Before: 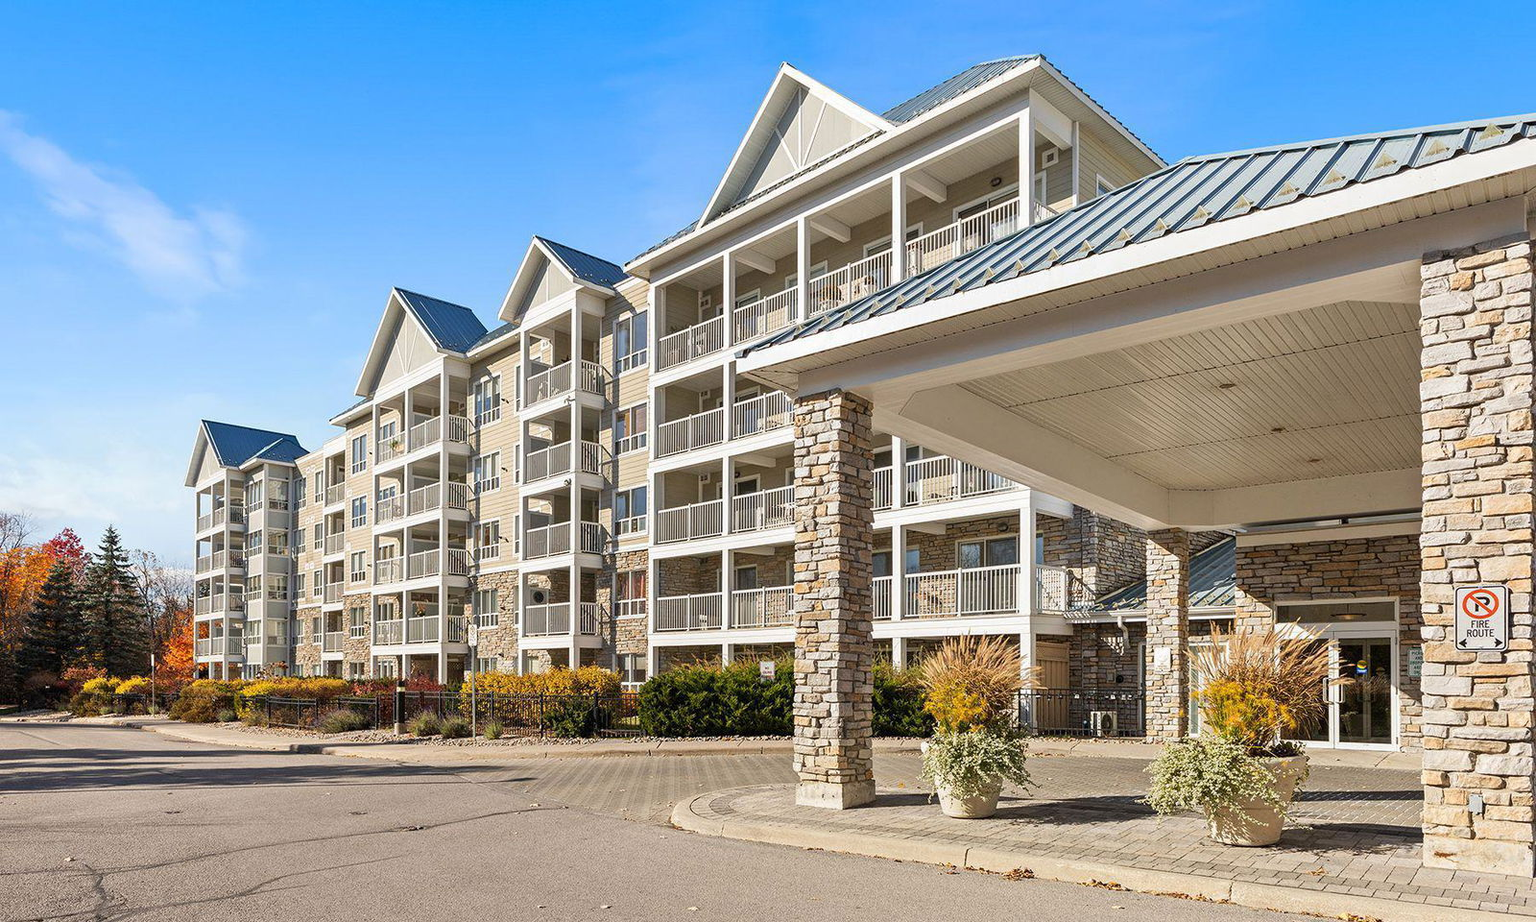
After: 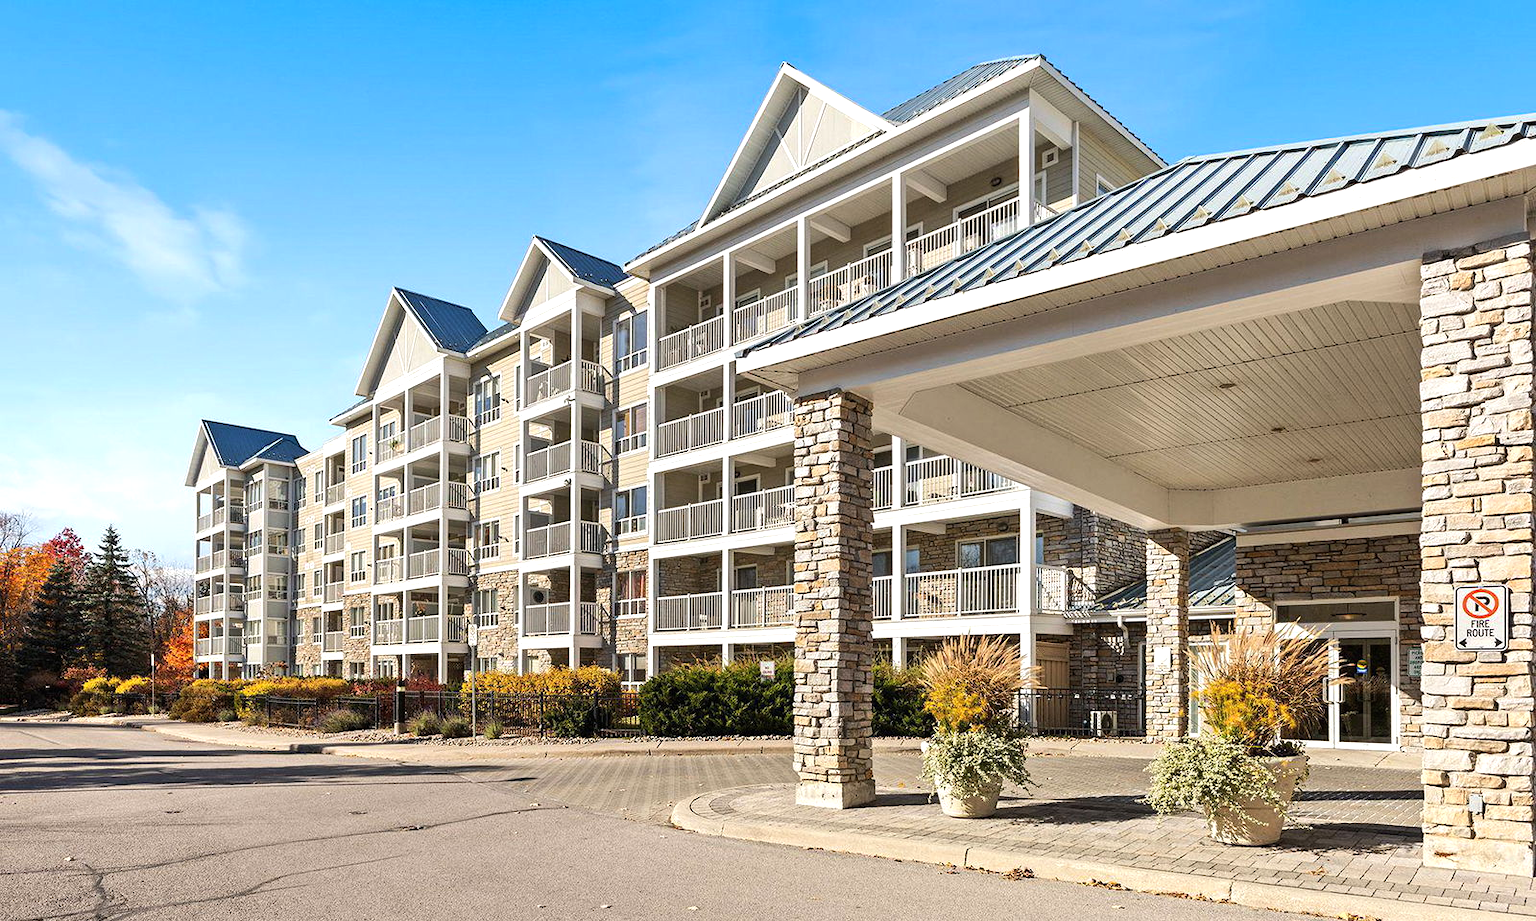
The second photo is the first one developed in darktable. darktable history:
tone equalizer: -8 EV -0.437 EV, -7 EV -0.424 EV, -6 EV -0.299 EV, -5 EV -0.208 EV, -3 EV 0.233 EV, -2 EV 0.333 EV, -1 EV 0.375 EV, +0 EV 0.446 EV, edges refinement/feathering 500, mask exposure compensation -1.57 EV, preserve details no
